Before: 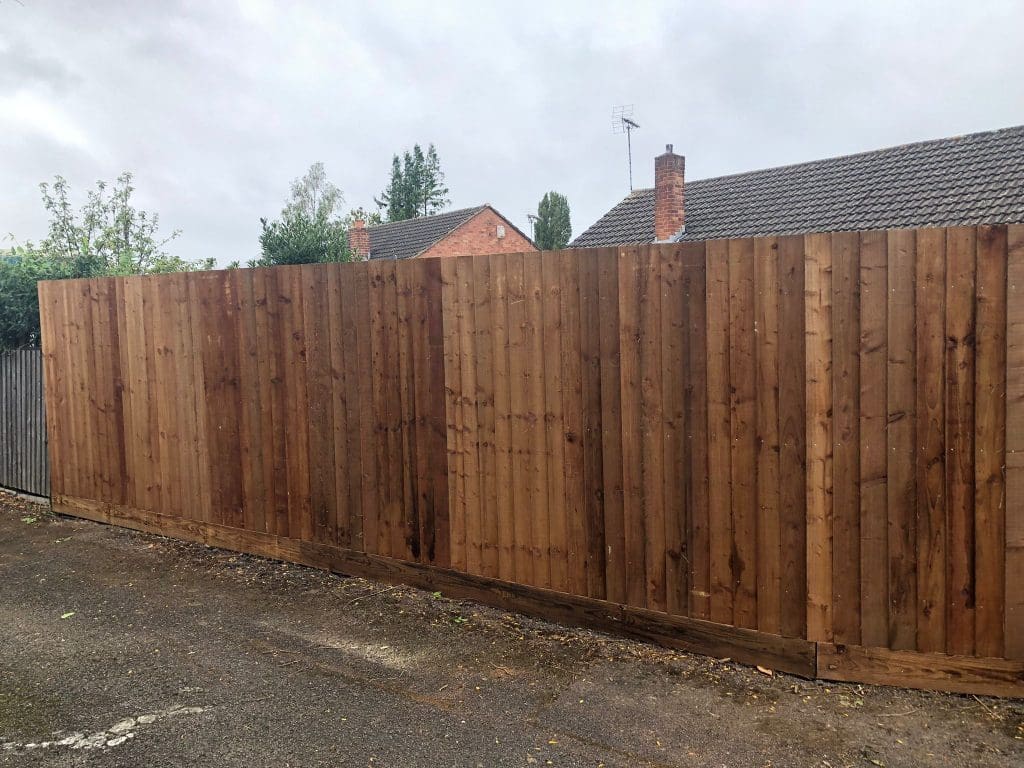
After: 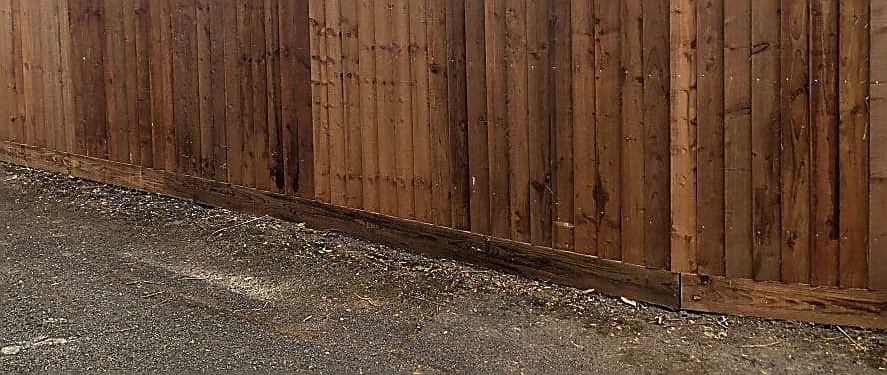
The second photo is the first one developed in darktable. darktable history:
sharpen: radius 1.4, amount 1.25, threshold 0.7
crop and rotate: left 13.306%, top 48.129%, bottom 2.928%
